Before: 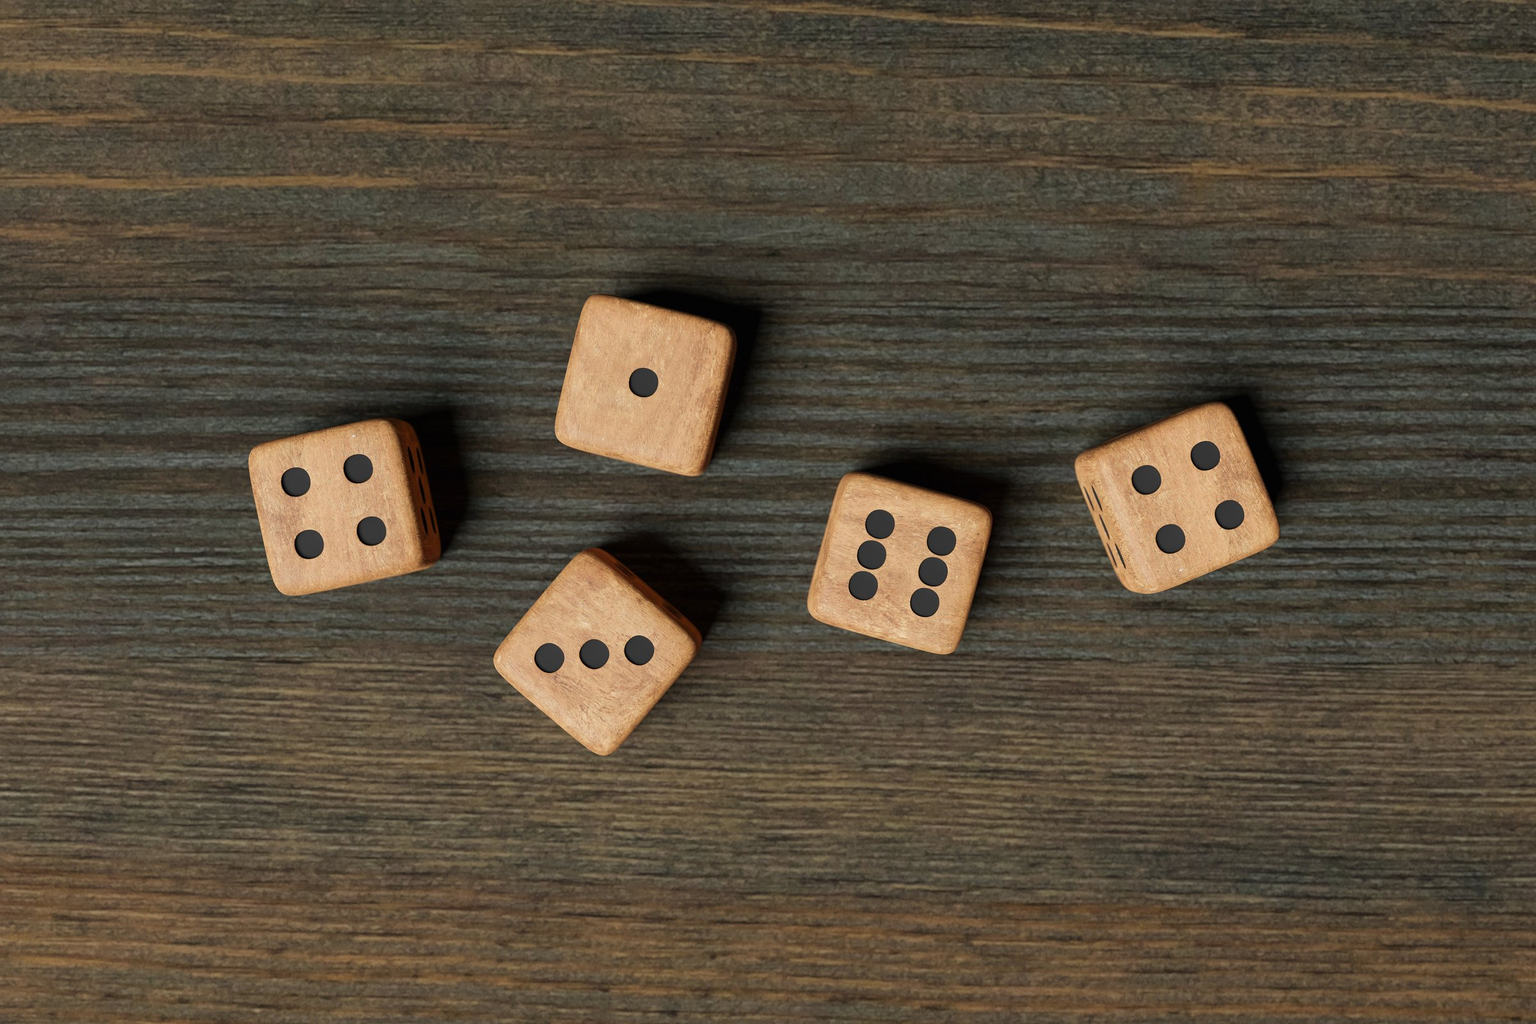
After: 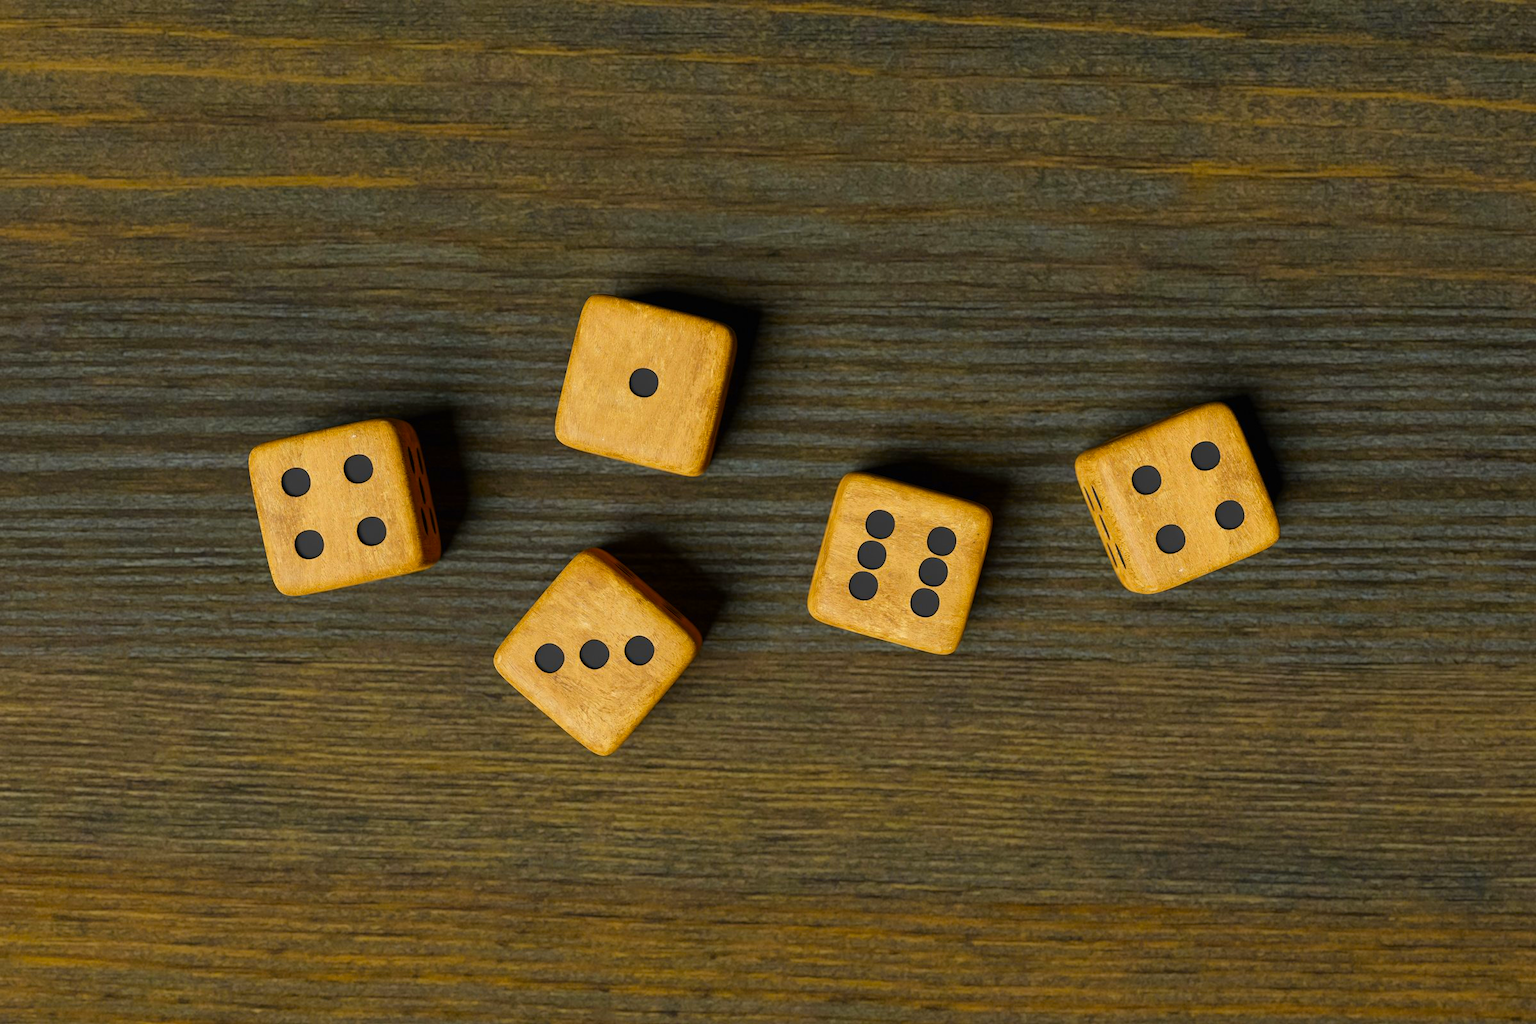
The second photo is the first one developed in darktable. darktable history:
color contrast: green-magenta contrast 1.12, blue-yellow contrast 1.95, unbound 0
base curve: curves: ch0 [(0, 0) (0.989, 0.992)], preserve colors none
